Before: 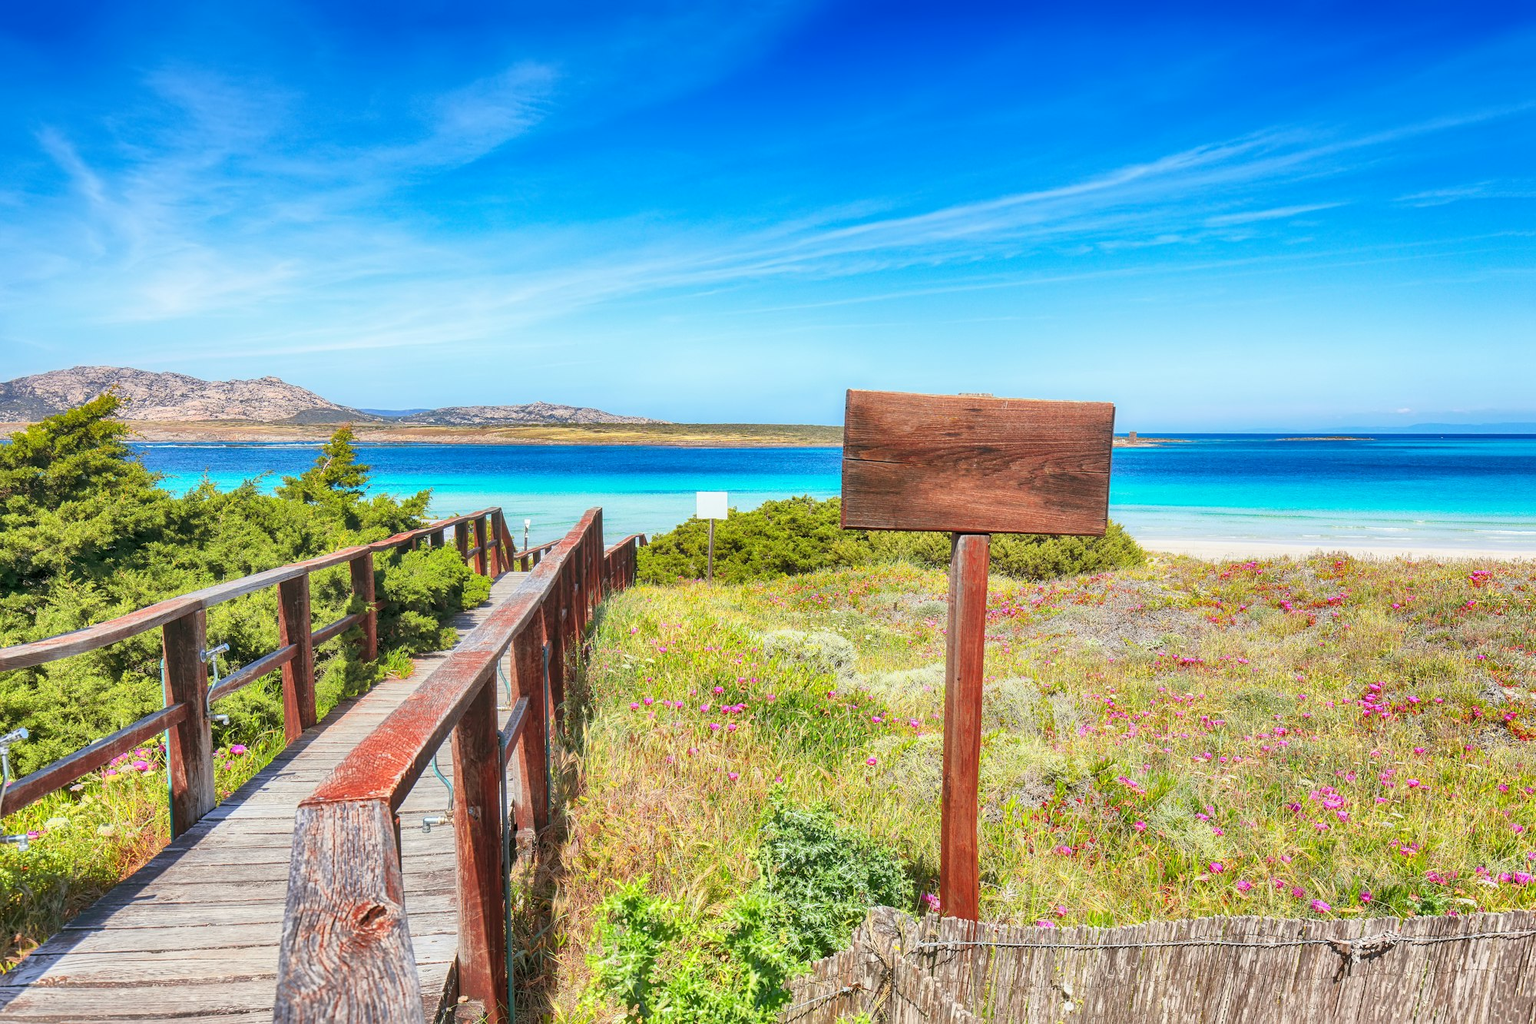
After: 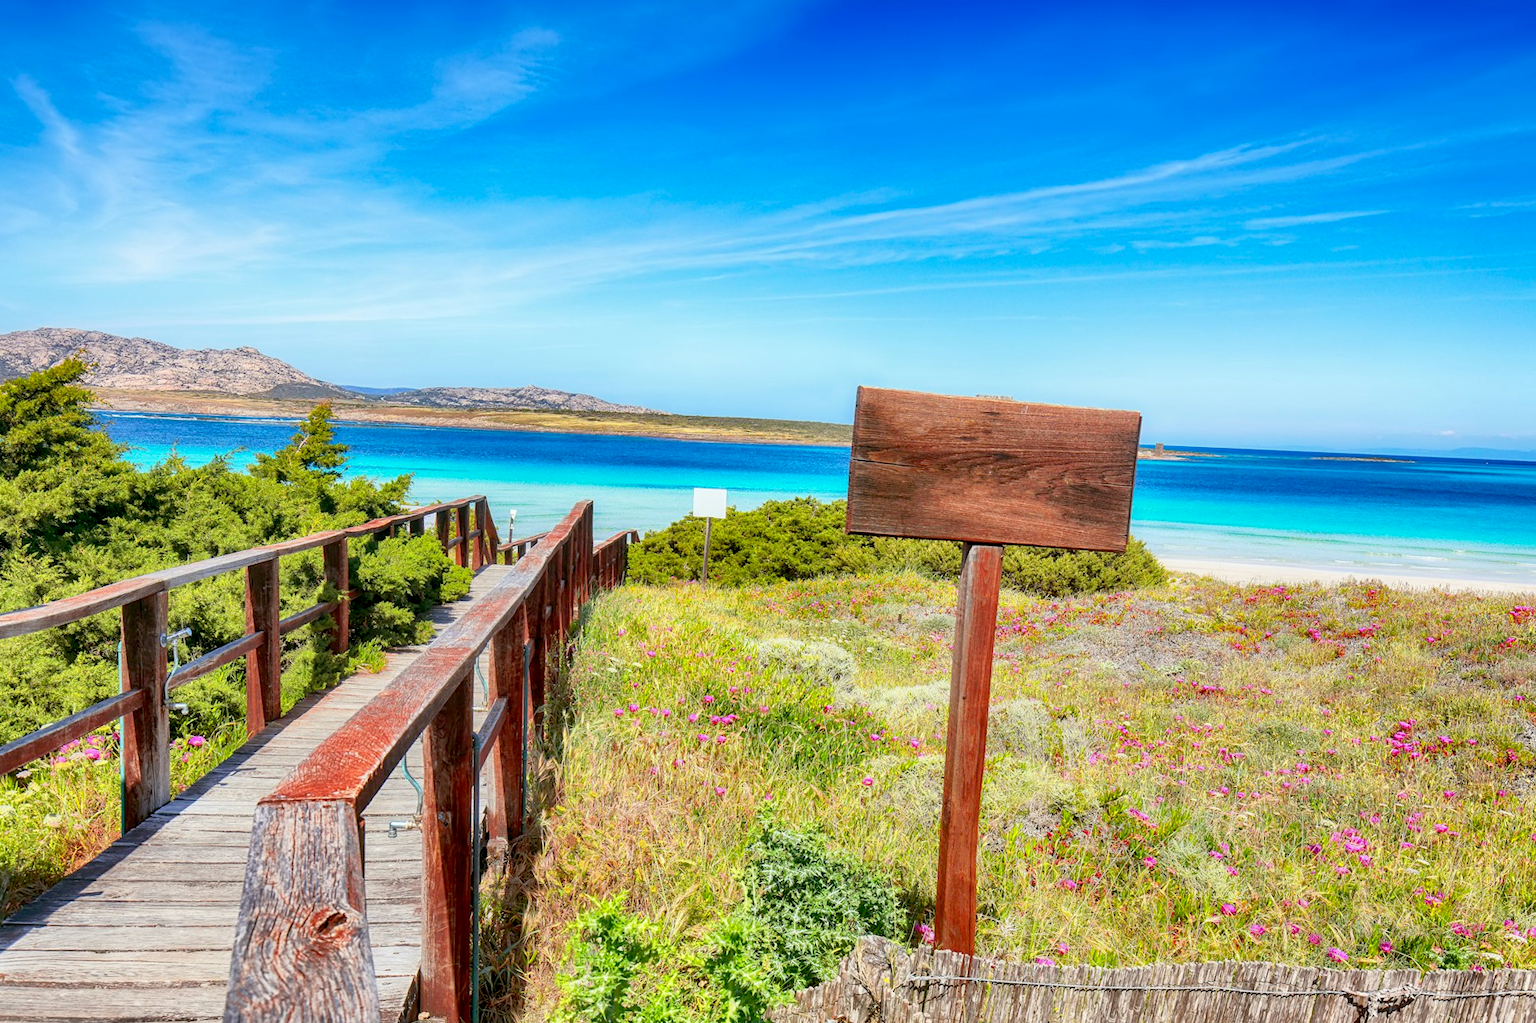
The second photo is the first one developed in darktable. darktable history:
crop and rotate: angle -2.38°
exposure: black level correction 0.016, exposure -0.009 EV, compensate highlight preservation false
